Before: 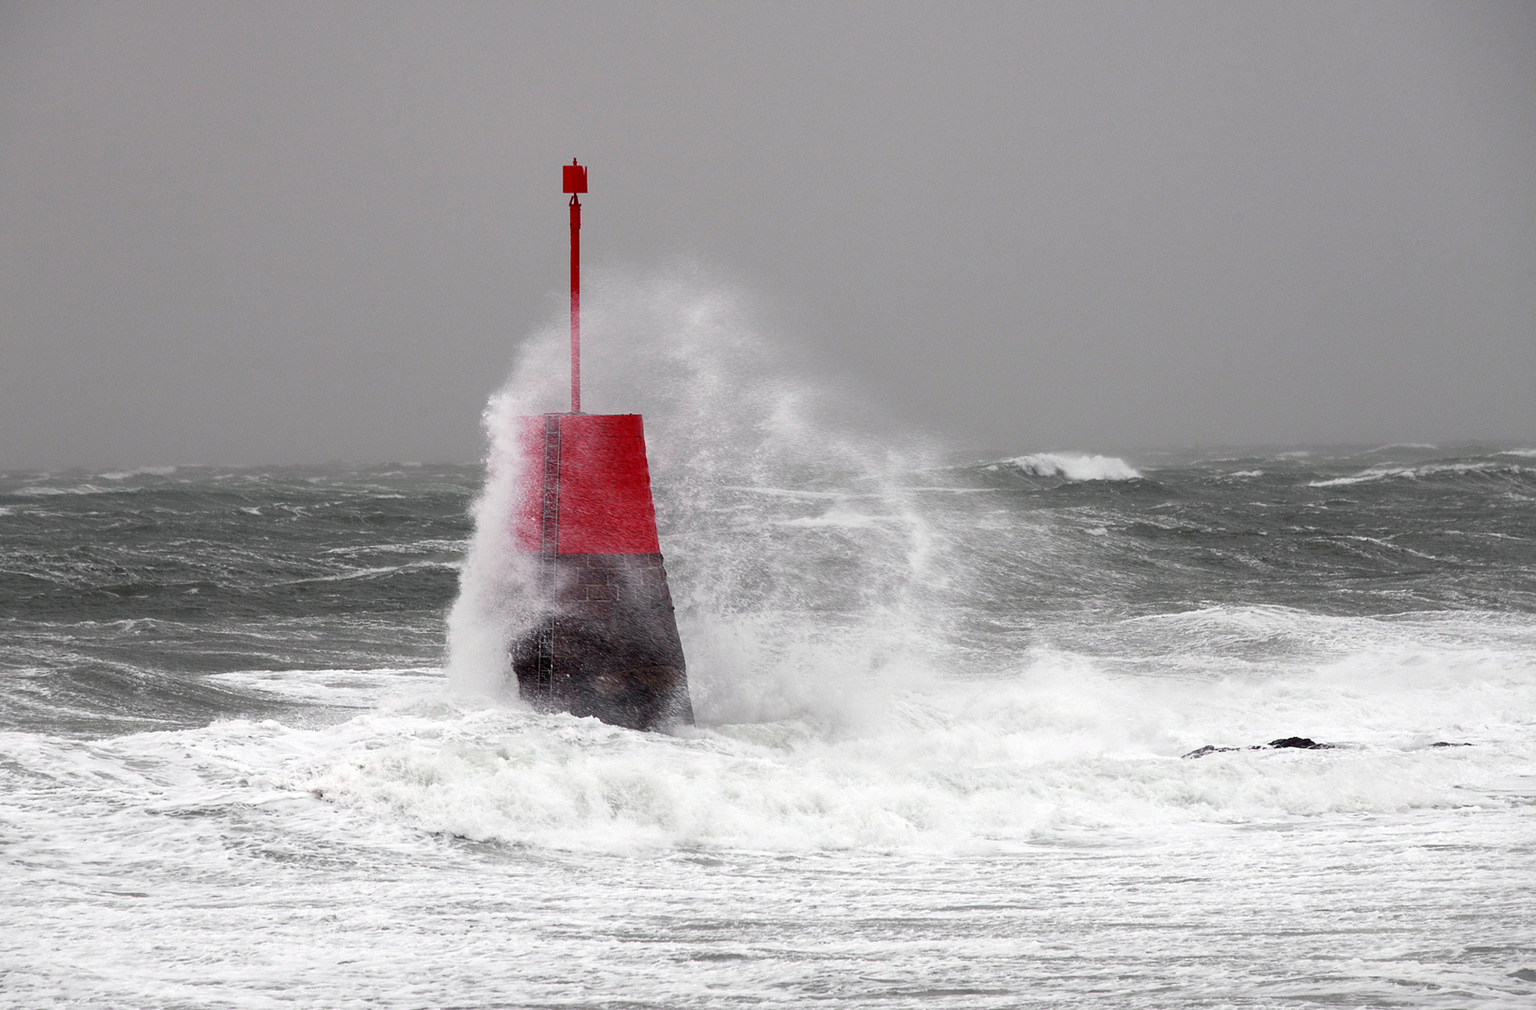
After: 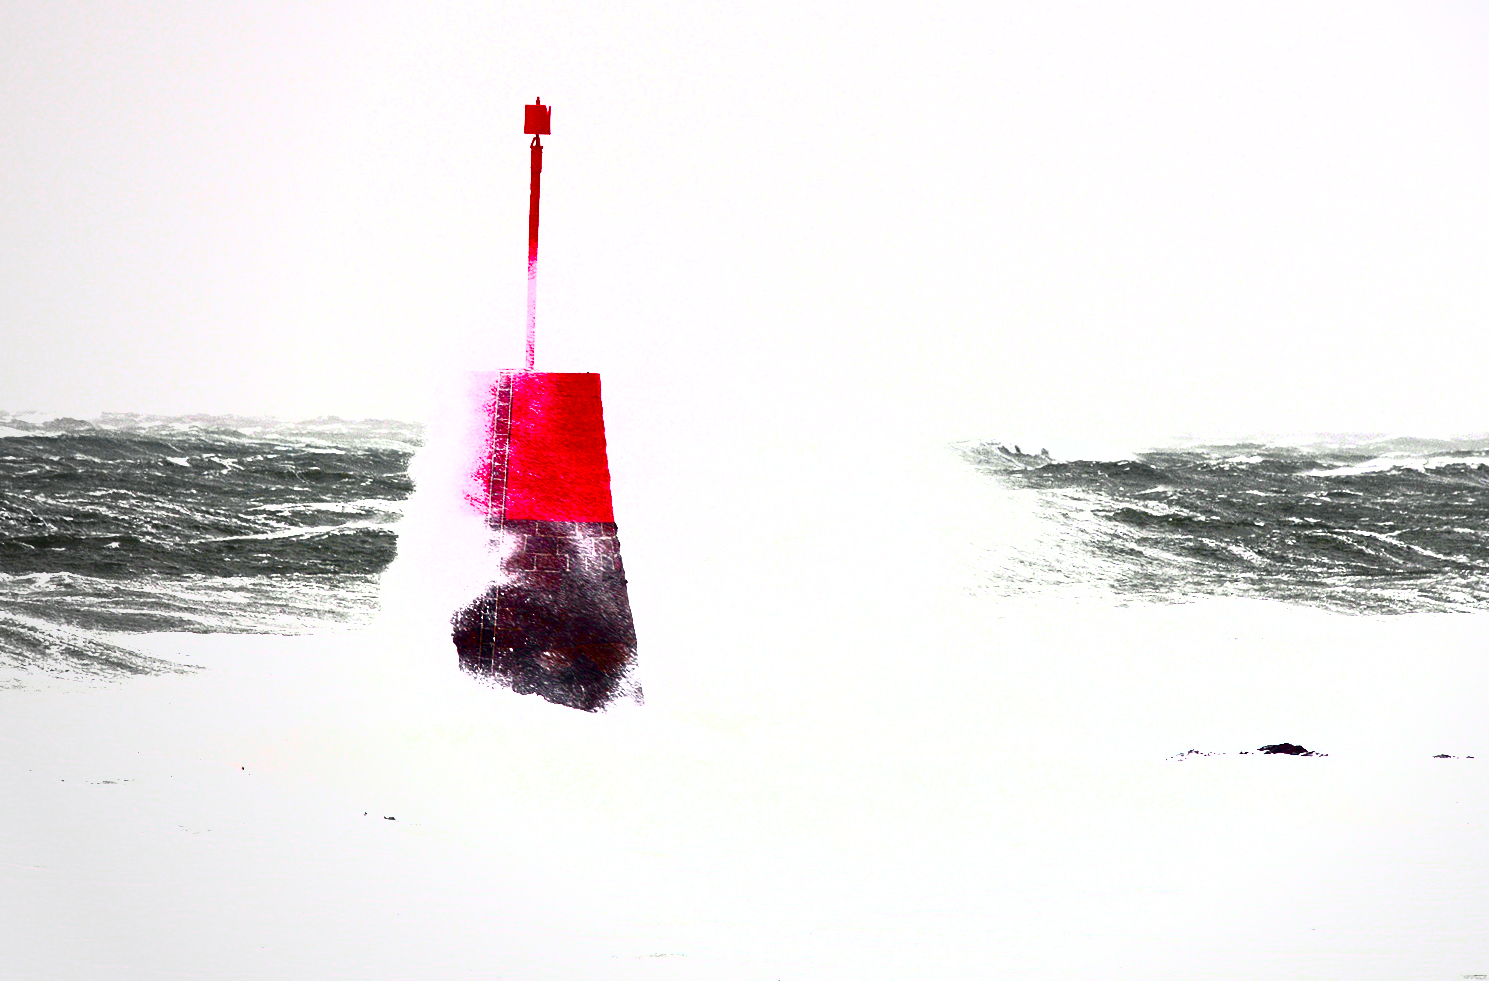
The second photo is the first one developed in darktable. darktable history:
contrast brightness saturation: brightness -0.983, saturation 0.991
exposure: black level correction 0, exposure 1.2 EV, compensate exposure bias true, compensate highlight preservation false
vignetting: brightness -0.218, center (0.218, -0.239), unbound false
crop and rotate: angle -2.04°, left 3.114%, top 3.692%, right 1.363%, bottom 0.57%
shadows and highlights: shadows 1.31, highlights 38.39
